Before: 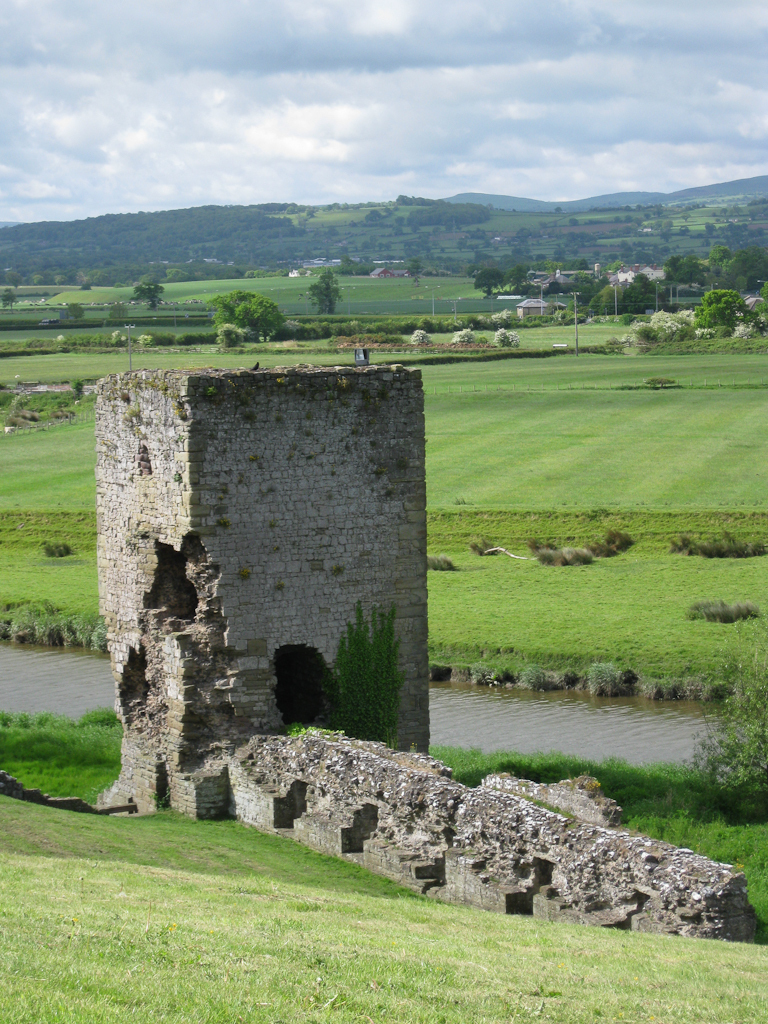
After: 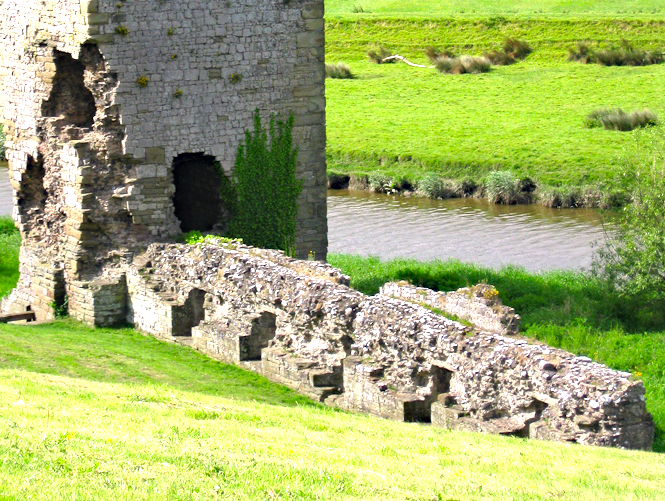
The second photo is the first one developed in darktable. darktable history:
crop and rotate: left 13.306%, top 48.129%, bottom 2.928%
color correction: highlights a* 3.22, highlights b* 1.93, saturation 1.19
exposure: black level correction 0, exposure 1.1 EV, compensate exposure bias true, compensate highlight preservation false
haze removal: strength 0.29, distance 0.25, compatibility mode true, adaptive false
